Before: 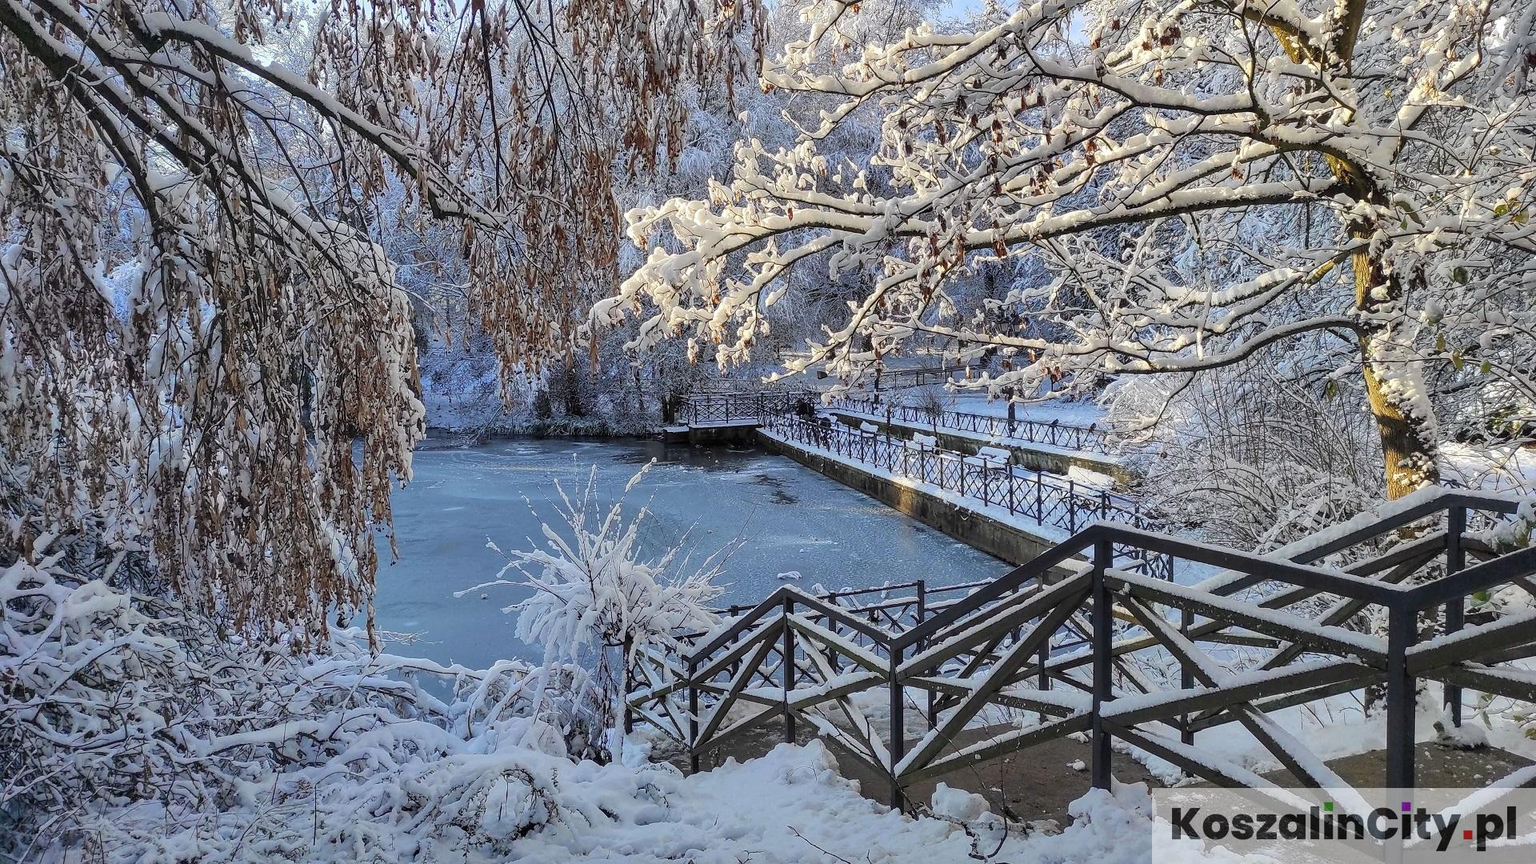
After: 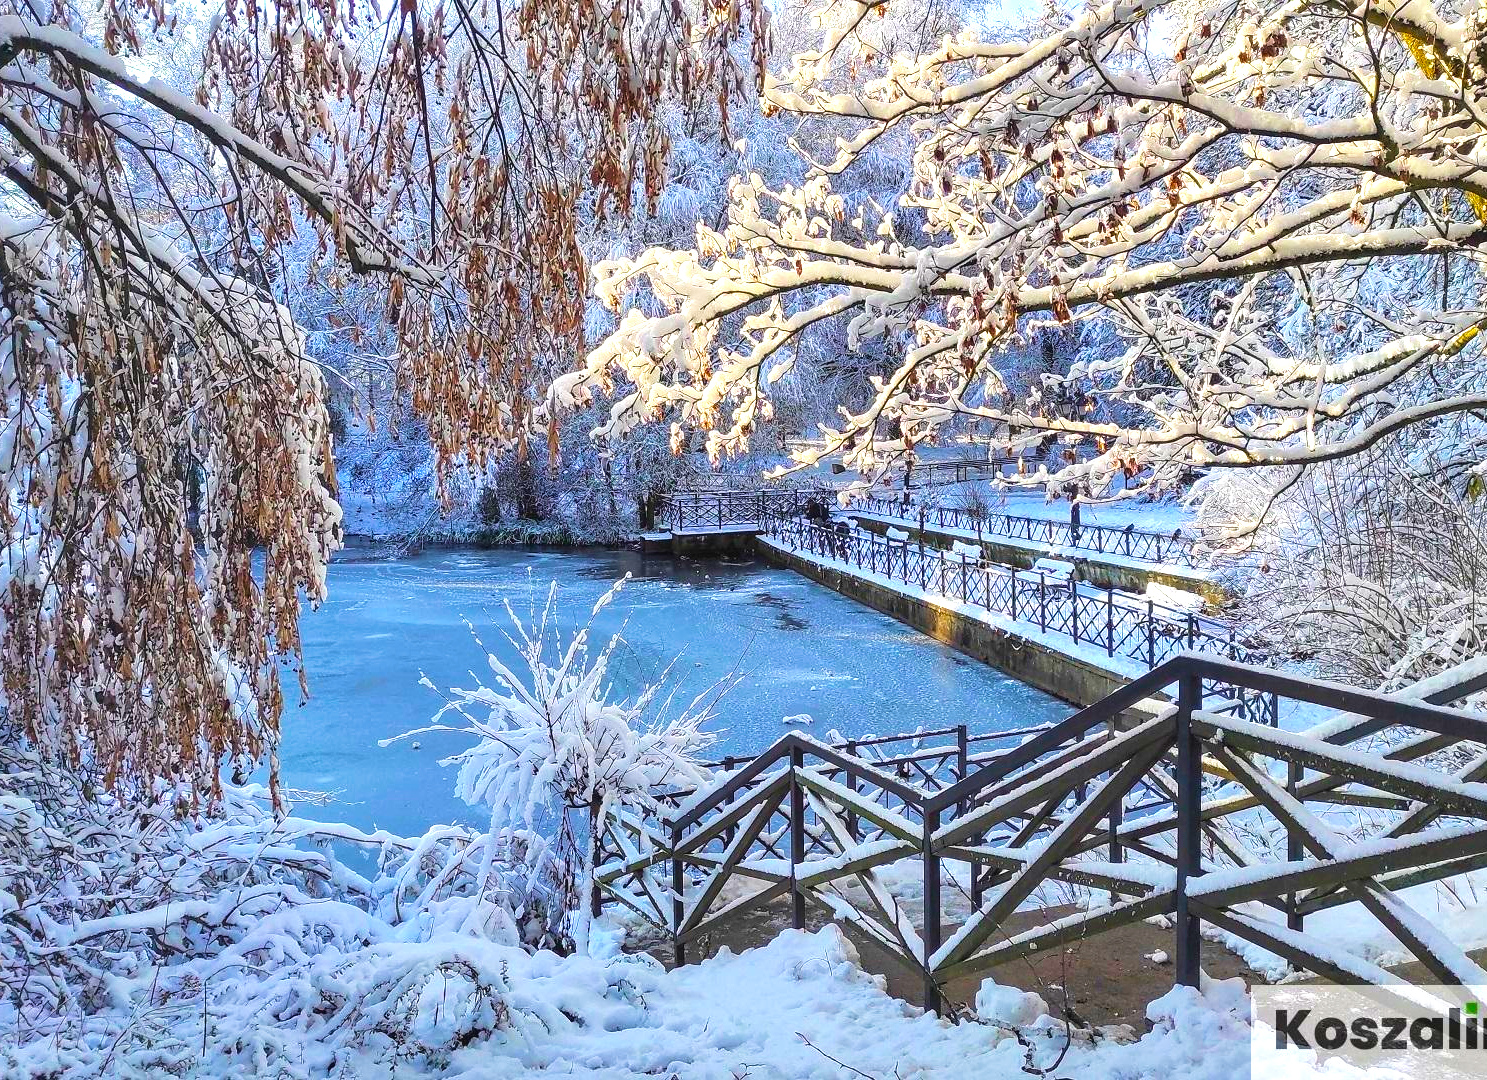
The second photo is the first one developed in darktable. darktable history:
exposure: black level correction -0.002, exposure 0.708 EV, compensate exposure bias true, compensate highlight preservation false
levels: levels [0, 0.492, 0.984]
crop: left 9.88%, right 12.664%
color balance rgb: linear chroma grading › global chroma 15%, perceptual saturation grading › global saturation 30%
velvia: strength 30%
